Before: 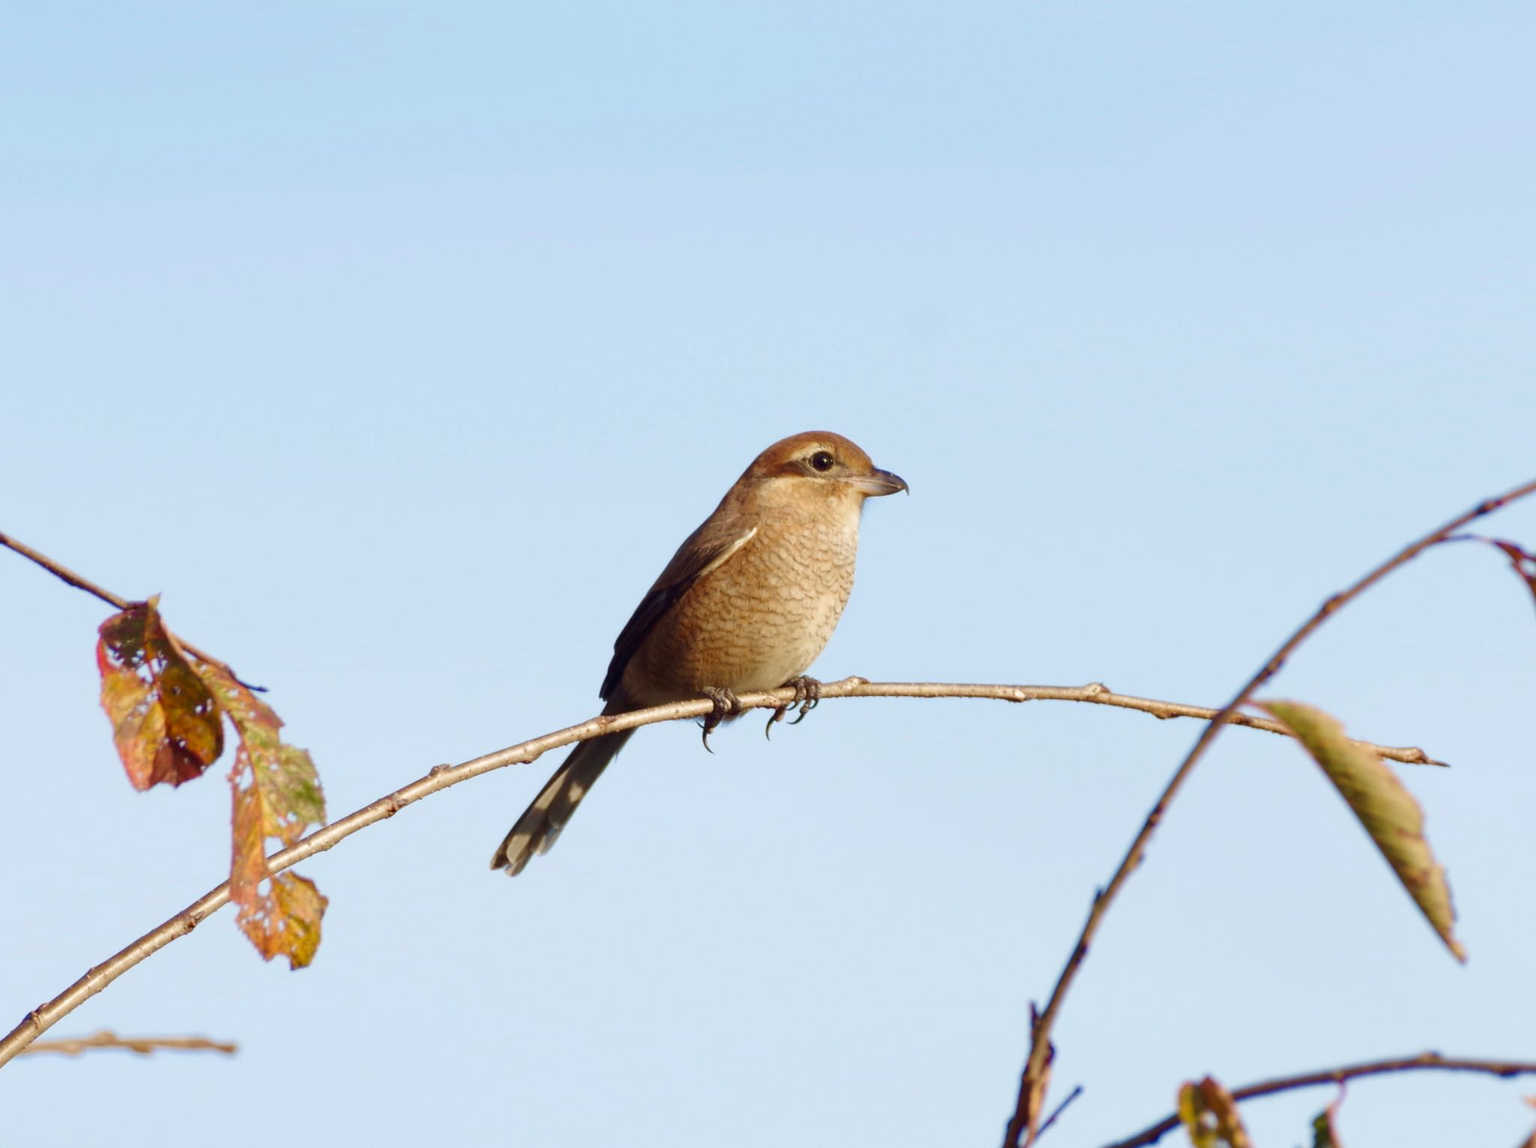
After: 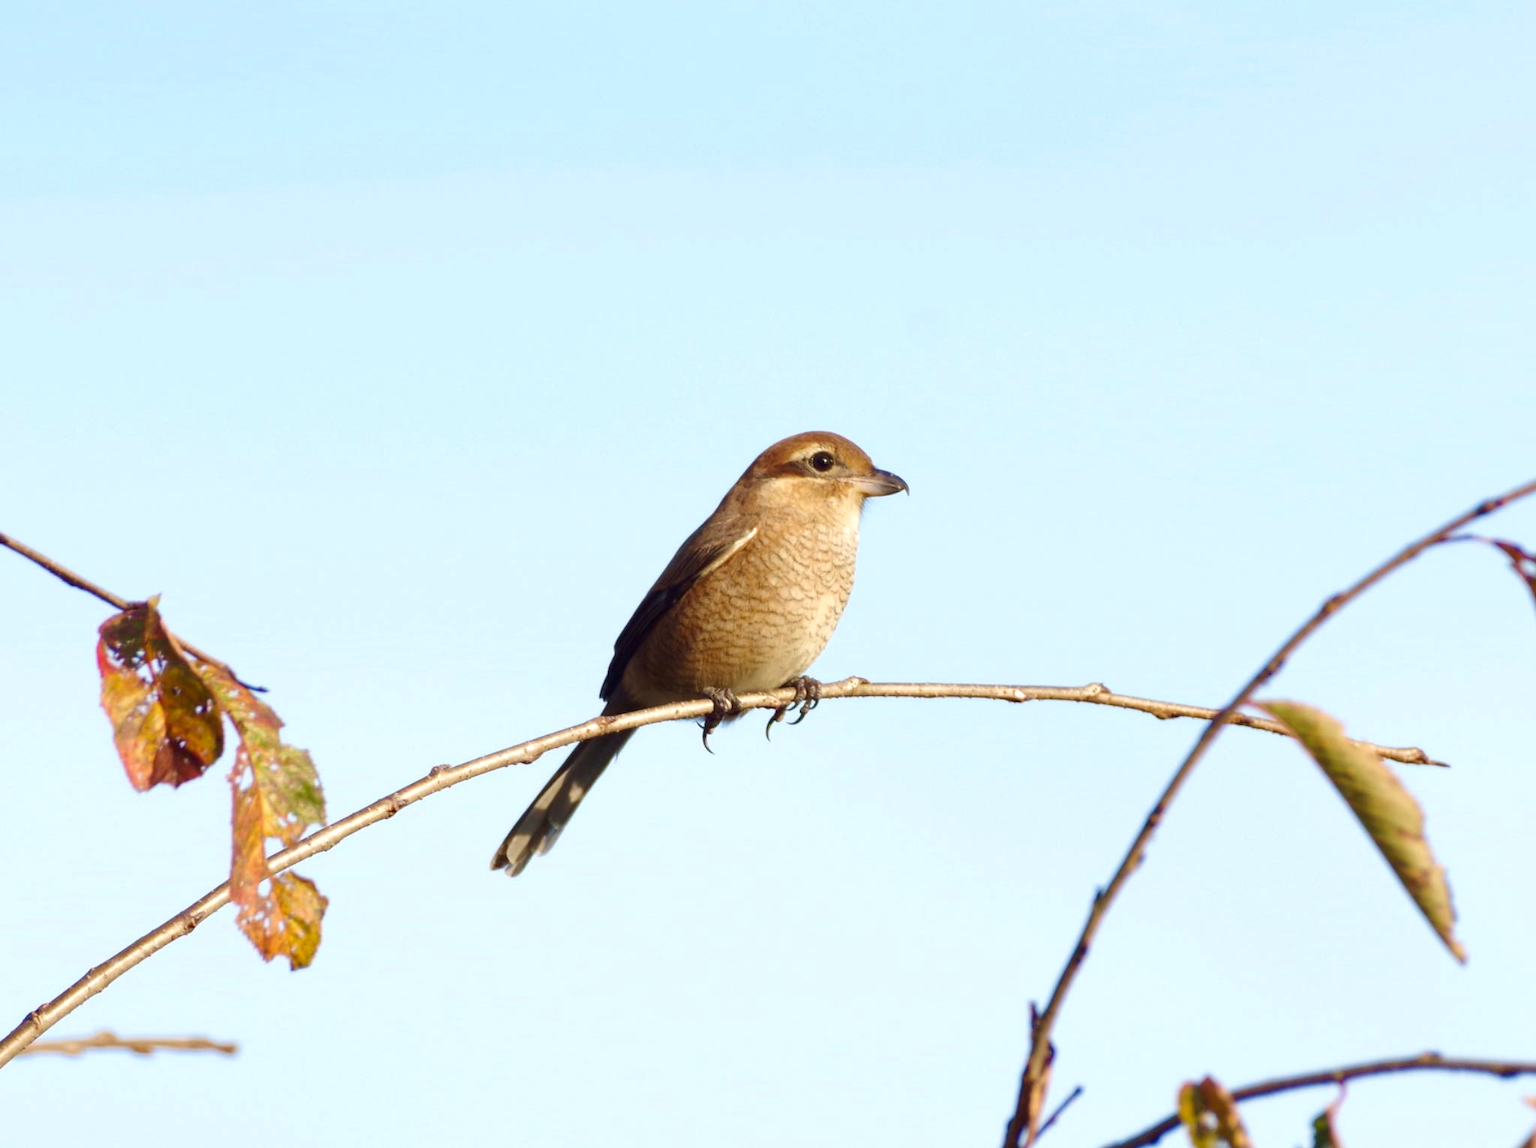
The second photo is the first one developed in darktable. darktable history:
color balance rgb: shadows lift › chroma 2.055%, shadows lift › hue 220.12°, power › hue 308.42°, perceptual saturation grading › global saturation 0.398%, perceptual brilliance grading › highlights 8.154%, perceptual brilliance grading › mid-tones 4.032%, perceptual brilliance grading › shadows 1.157%, global vibrance 9.725%
levels: mode automatic, white 99.93%, levels [0, 0.474, 0.947]
